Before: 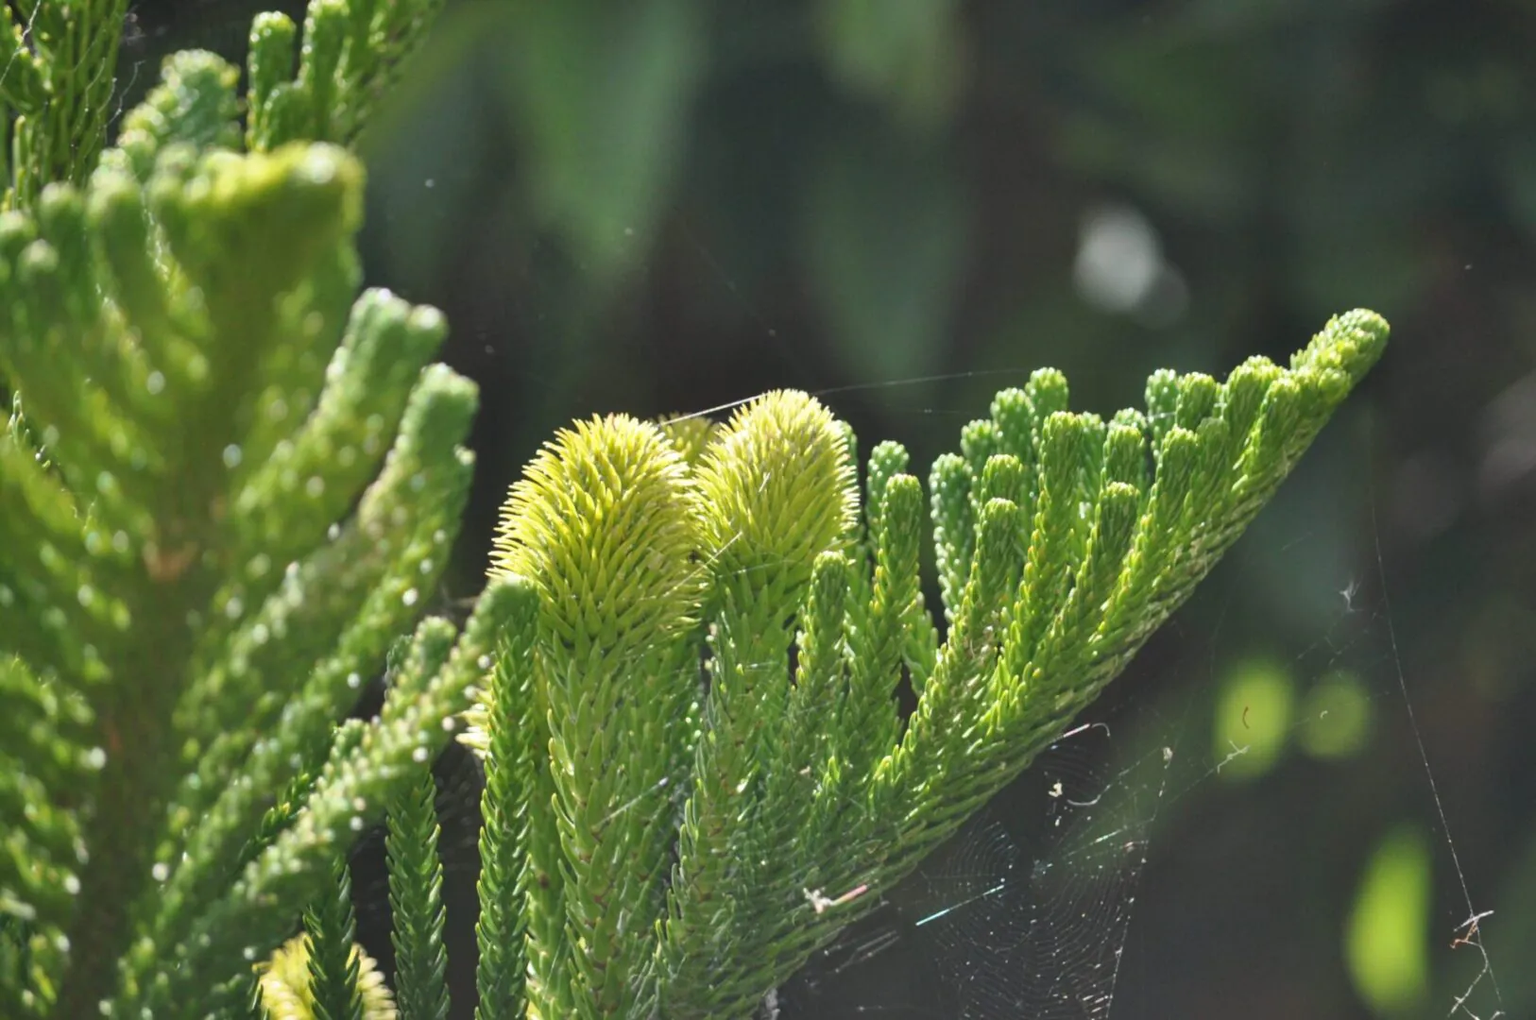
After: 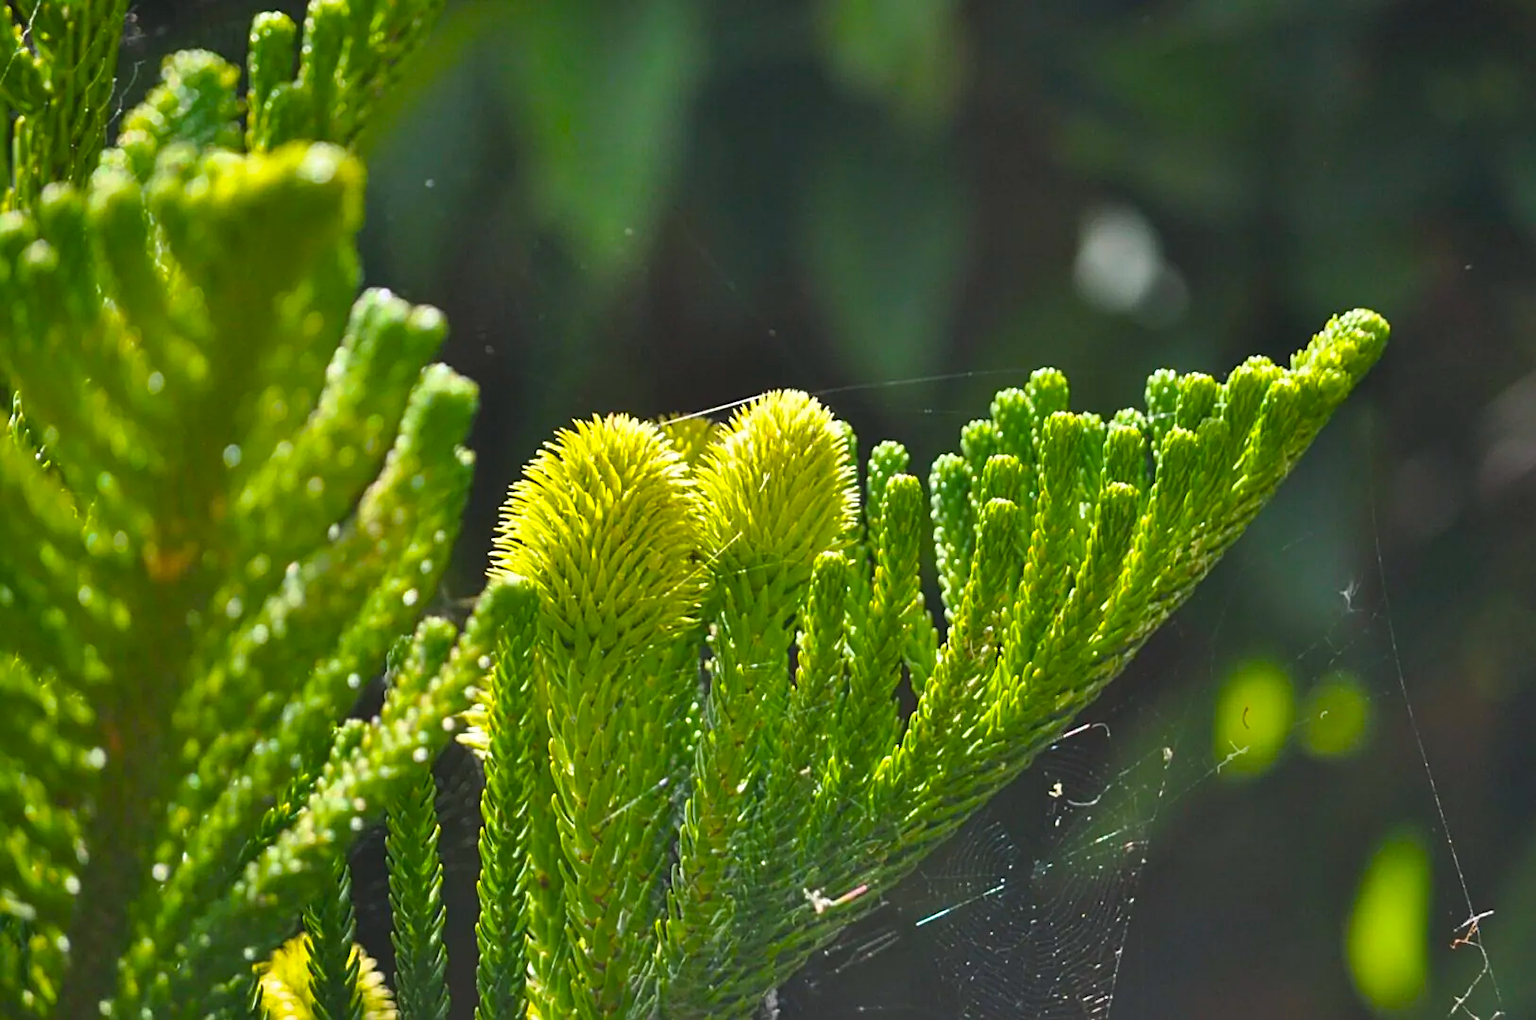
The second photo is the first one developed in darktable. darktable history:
levels: levels [0.026, 0.507, 0.987]
color zones: curves: ch0 [(0.068, 0.464) (0.25, 0.5) (0.48, 0.508) (0.75, 0.536) (0.886, 0.476) (0.967, 0.456)]; ch1 [(0.066, 0.456) (0.25, 0.5) (0.616, 0.508) (0.746, 0.56) (0.934, 0.444)]
sharpen: on, module defaults
color balance rgb: linear chroma grading › shadows 10.261%, linear chroma grading › highlights 11.072%, linear chroma grading › global chroma 15.455%, linear chroma grading › mid-tones 14.979%, perceptual saturation grading › global saturation 24.933%
